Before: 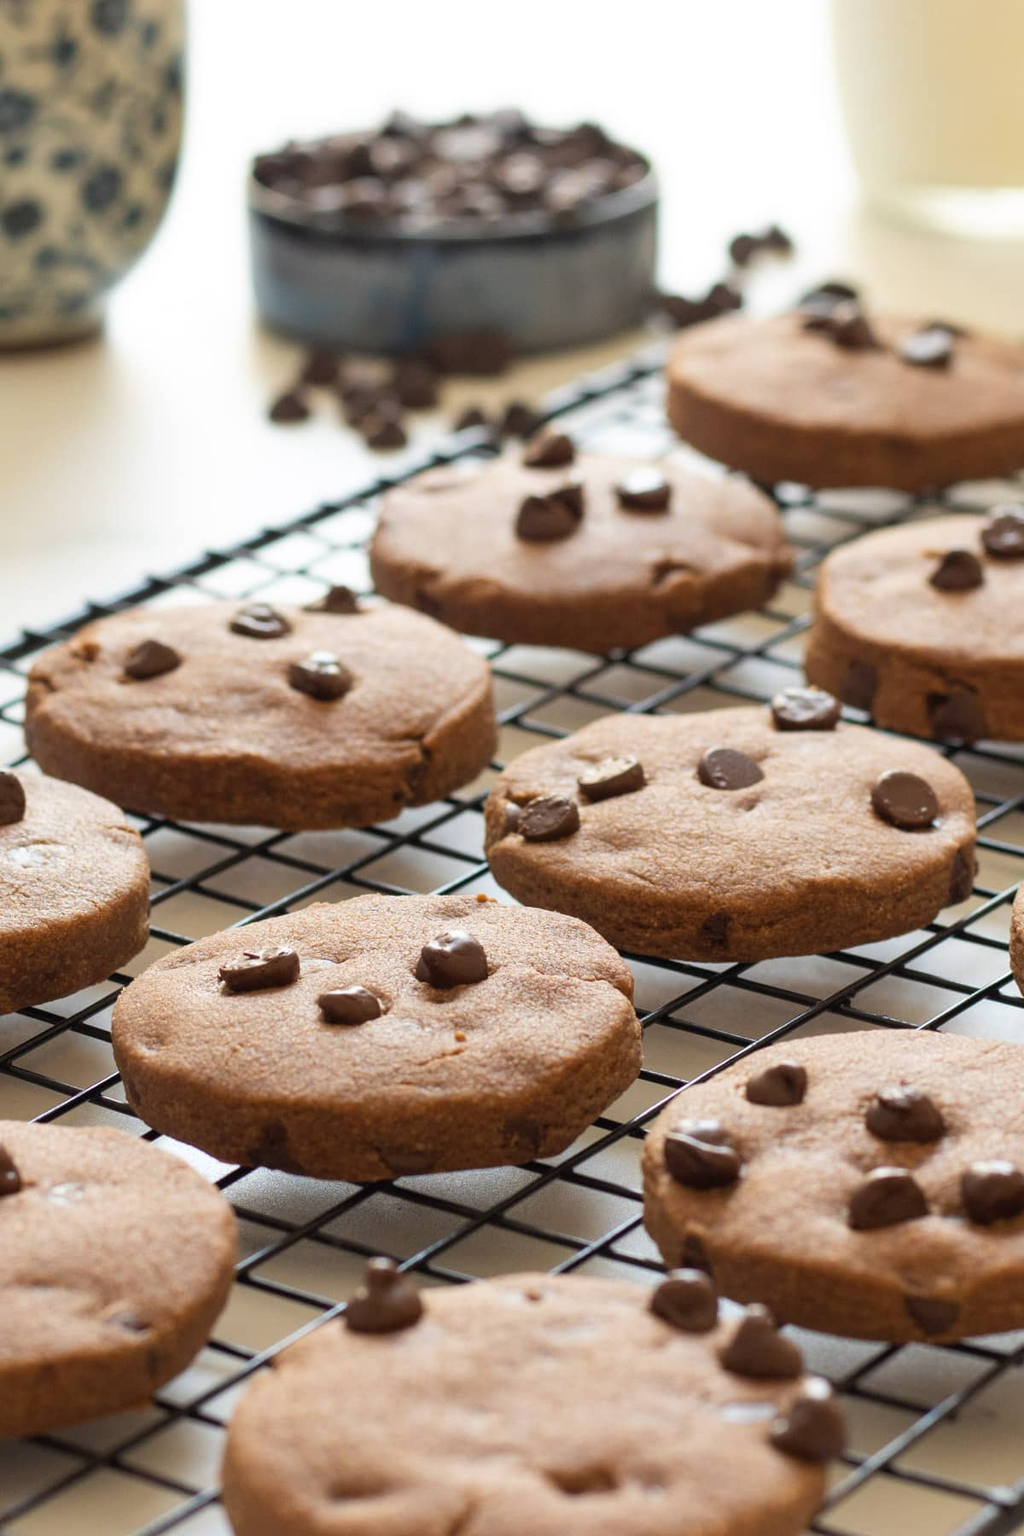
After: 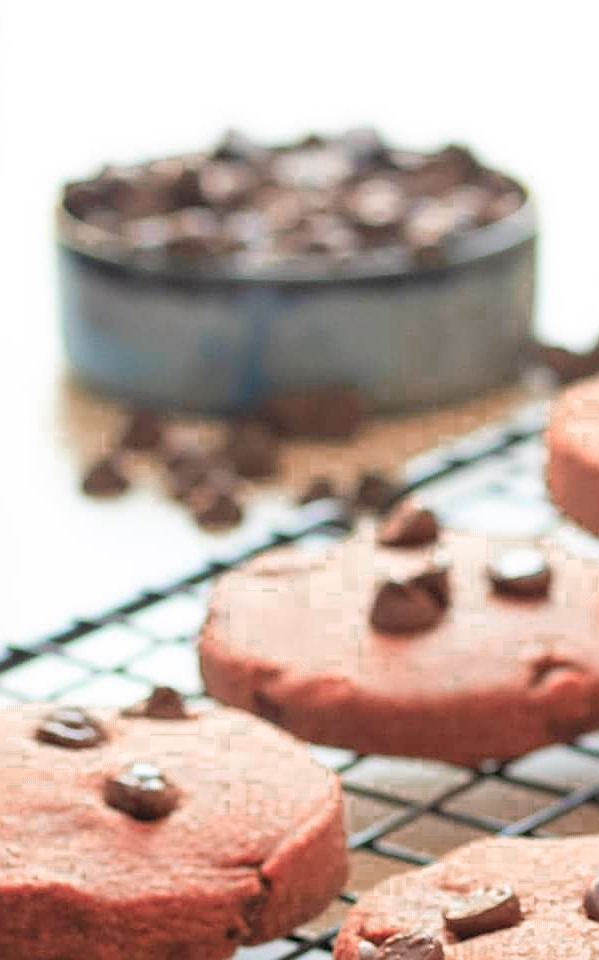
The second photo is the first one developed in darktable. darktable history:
contrast brightness saturation: contrast 0.069, brightness 0.176, saturation 0.408
color zones: curves: ch0 [(0.006, 0.385) (0.143, 0.563) (0.243, 0.321) (0.352, 0.464) (0.516, 0.456) (0.625, 0.5) (0.75, 0.5) (0.875, 0.5)]; ch1 [(0, 0.5) (0.134, 0.504) (0.246, 0.463) (0.421, 0.515) (0.5, 0.56) (0.625, 0.5) (0.75, 0.5) (0.875, 0.5)]; ch2 [(0, 0.5) (0.131, 0.426) (0.307, 0.289) (0.38, 0.188) (0.513, 0.216) (0.625, 0.548) (0.75, 0.468) (0.838, 0.396) (0.971, 0.311)]
sharpen: on, module defaults
crop: left 19.555%, right 30.495%, bottom 46.625%
haze removal: strength 0.302, distance 0.254, compatibility mode true, adaptive false
